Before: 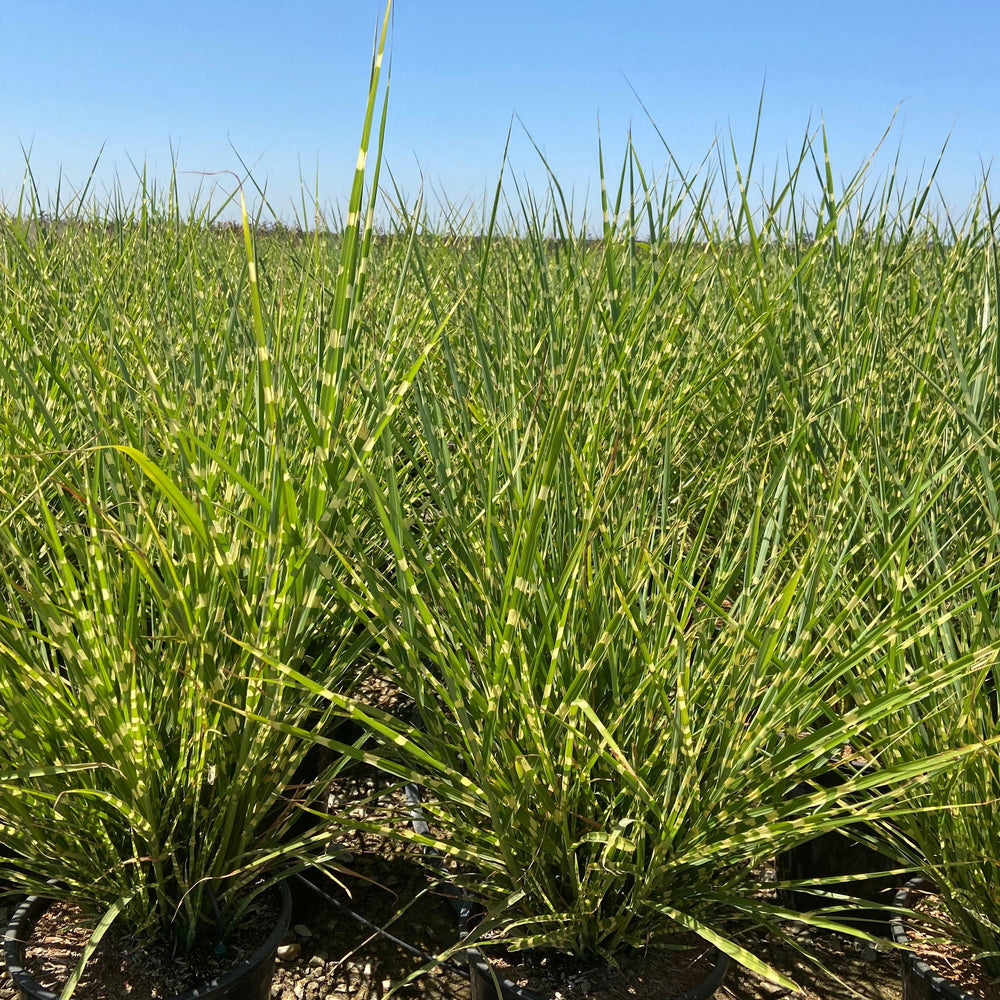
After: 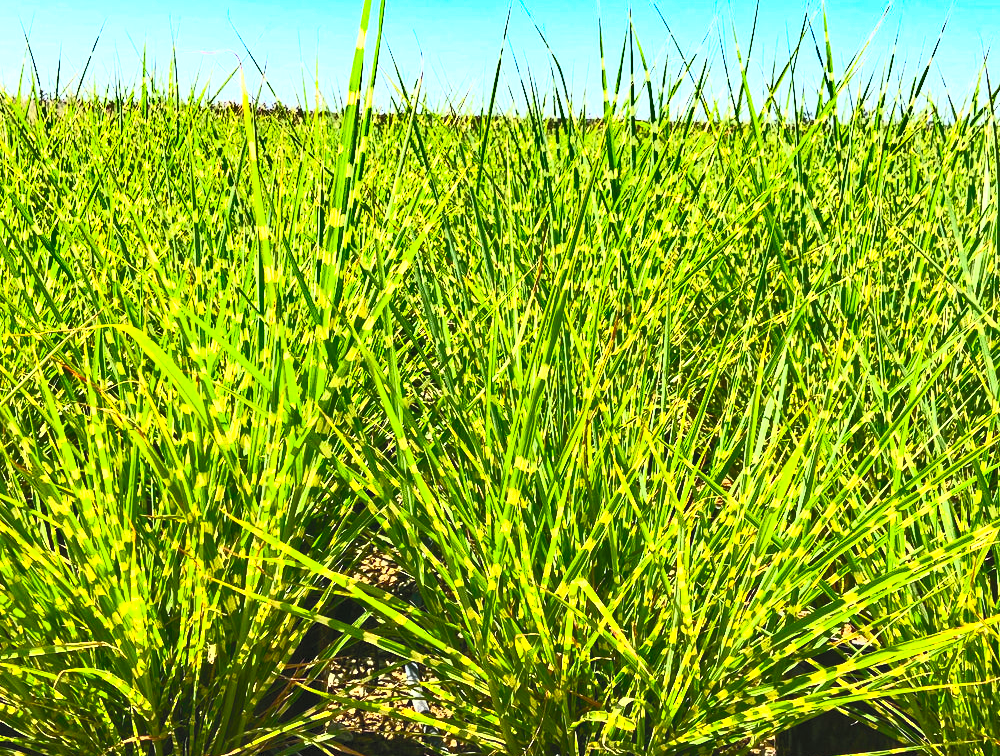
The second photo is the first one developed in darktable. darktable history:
contrast brightness saturation: contrast 0.987, brightness 0.983, saturation 0.992
shadows and highlights: low approximation 0.01, soften with gaussian
crop and rotate: top 12.106%, bottom 12.228%
